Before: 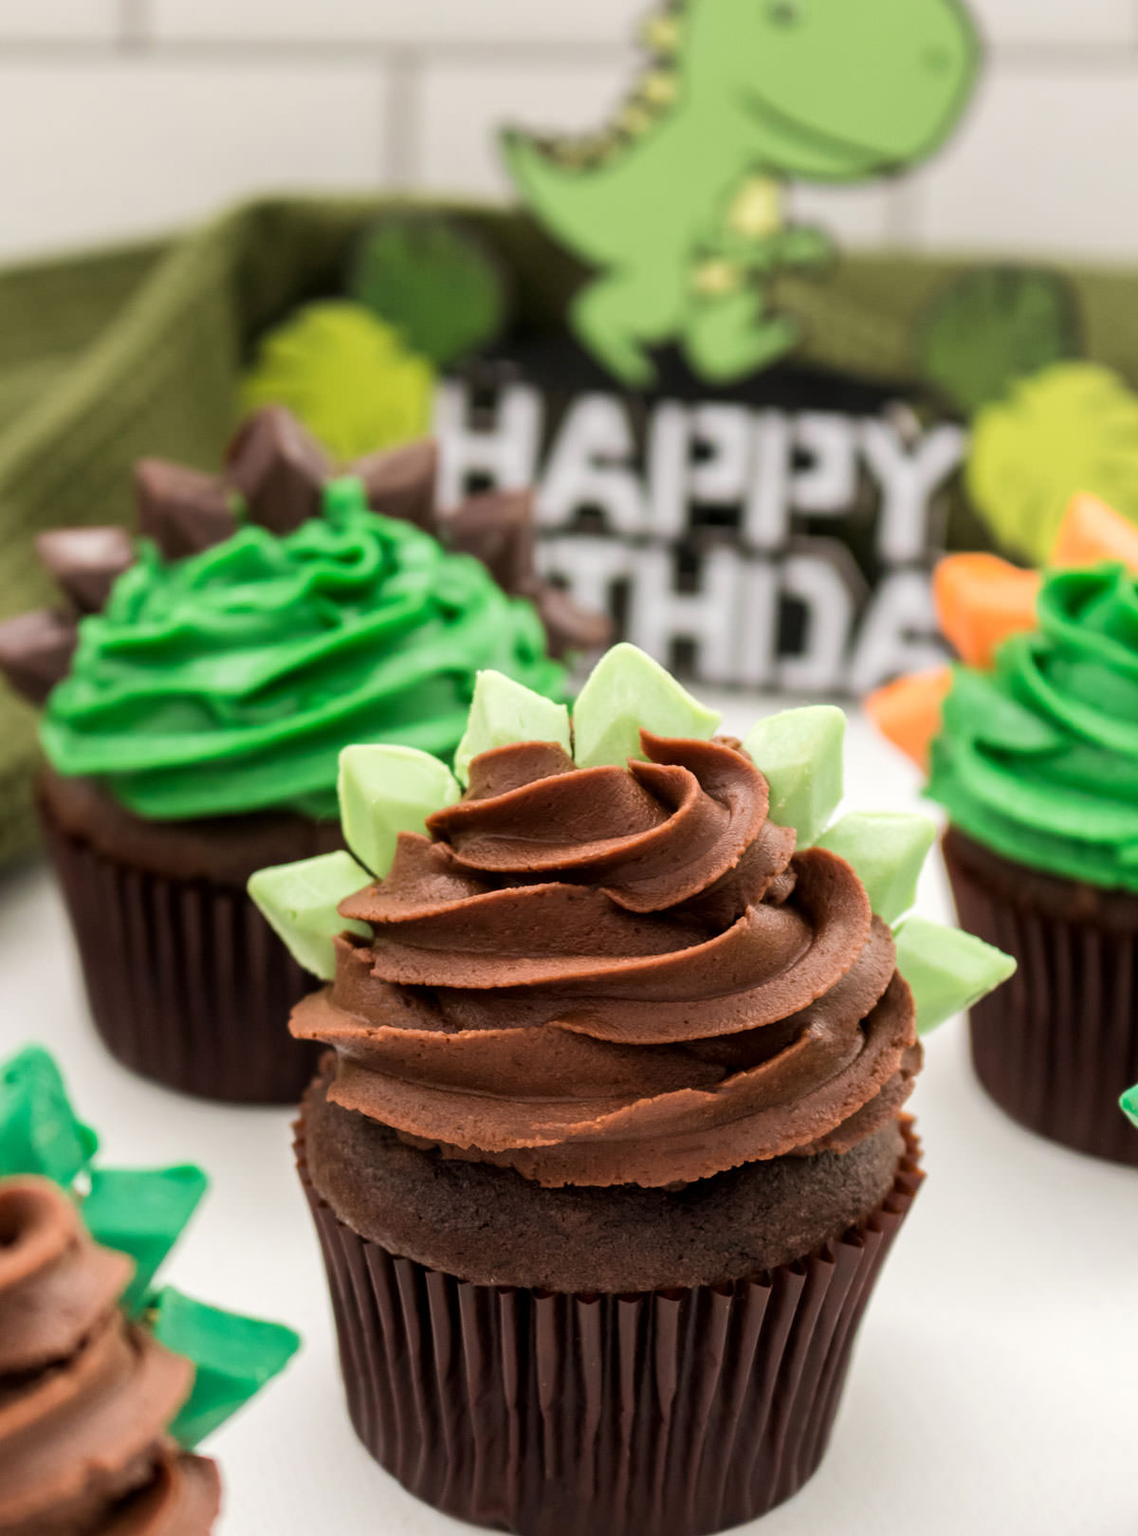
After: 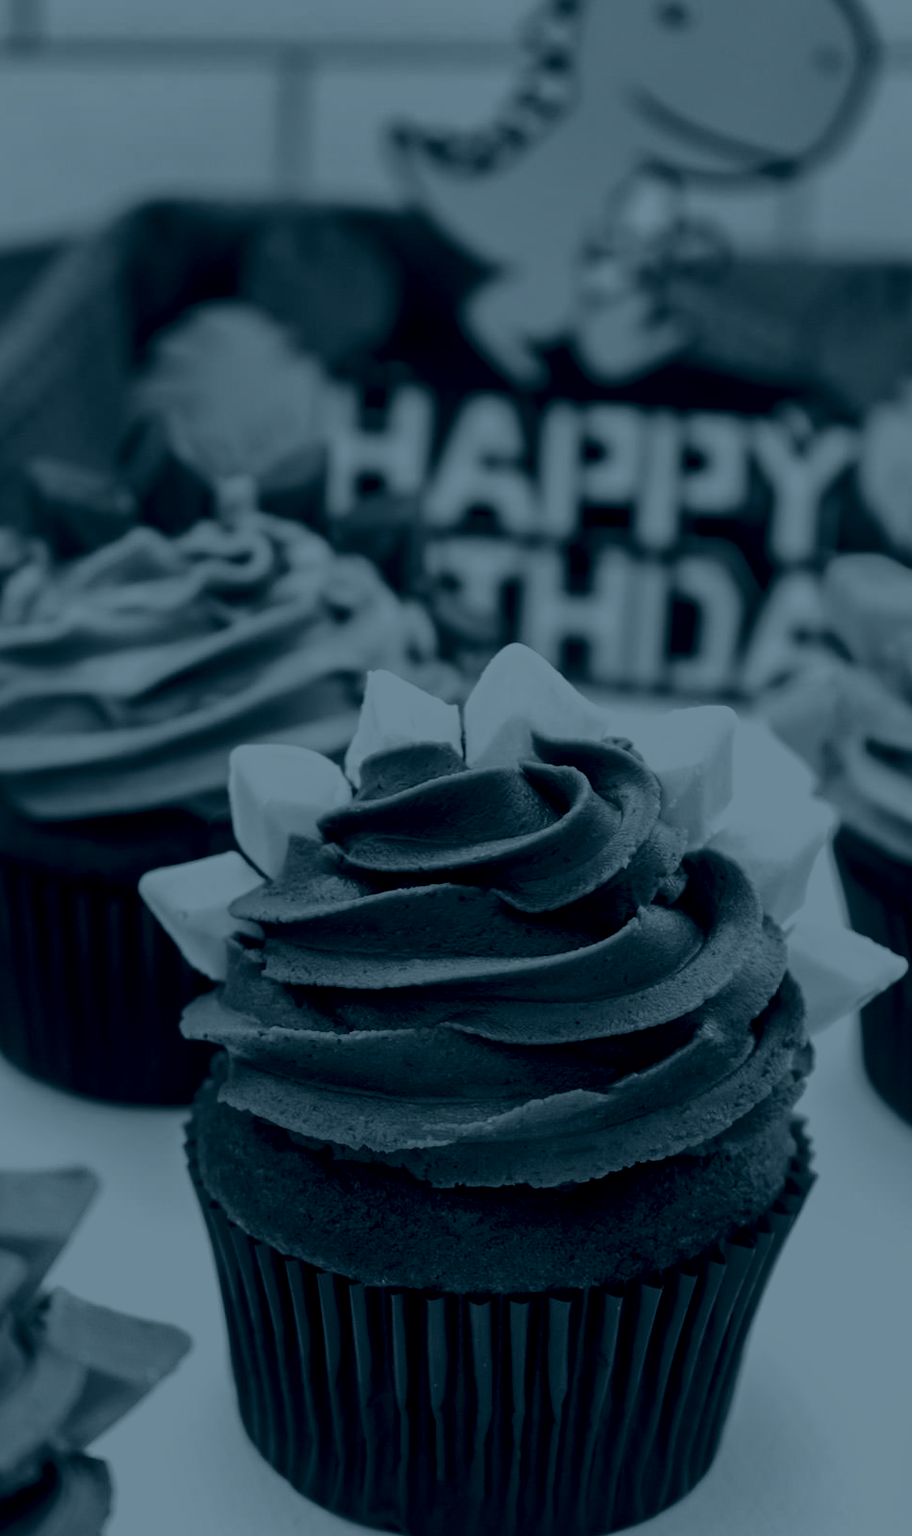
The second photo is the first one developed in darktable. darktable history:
shadows and highlights: shadows 43.71, white point adjustment -1.46, soften with gaussian
white balance: red 0.948, green 1.02, blue 1.176
crop and rotate: left 9.597%, right 10.195%
tone equalizer: -8 EV -0.417 EV, -7 EV -0.389 EV, -6 EV -0.333 EV, -5 EV -0.222 EV, -3 EV 0.222 EV, -2 EV 0.333 EV, -1 EV 0.389 EV, +0 EV 0.417 EV, edges refinement/feathering 500, mask exposure compensation -1.57 EV, preserve details no
colorize: hue 194.4°, saturation 29%, source mix 61.75%, lightness 3.98%, version 1
velvia: on, module defaults
